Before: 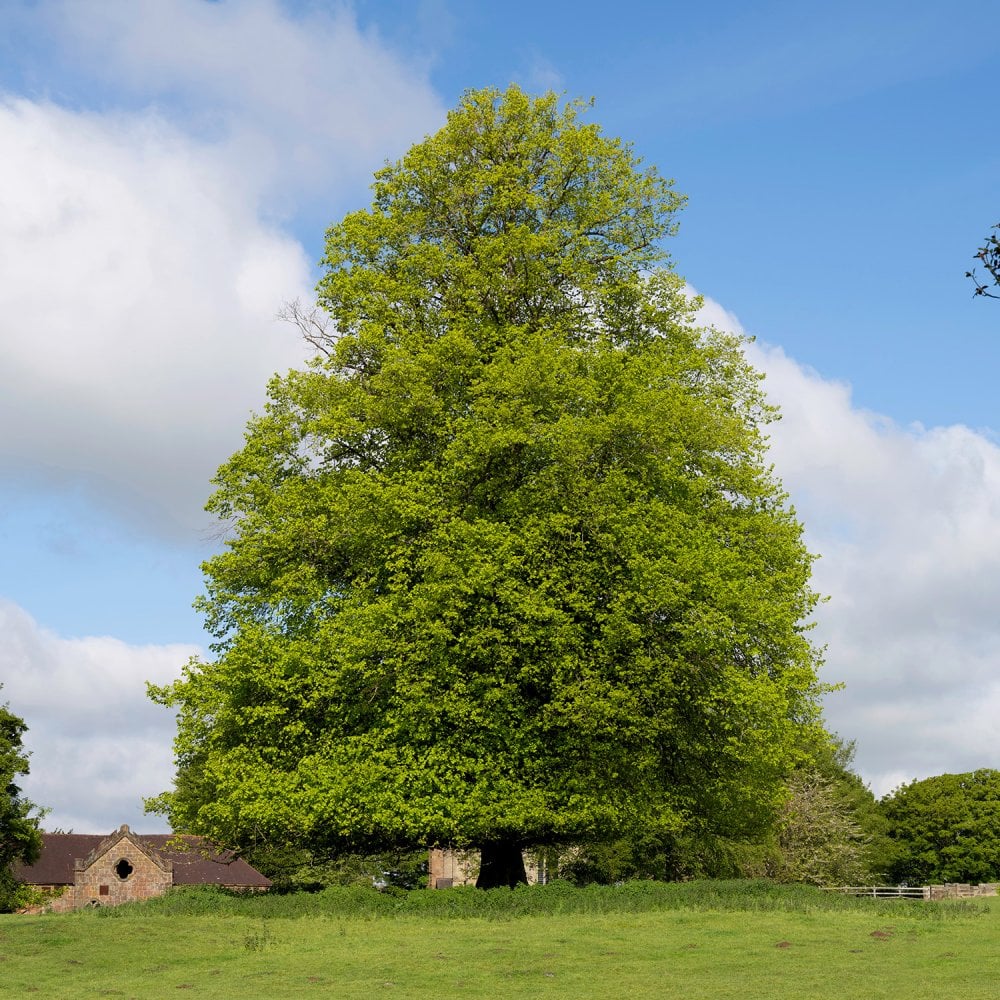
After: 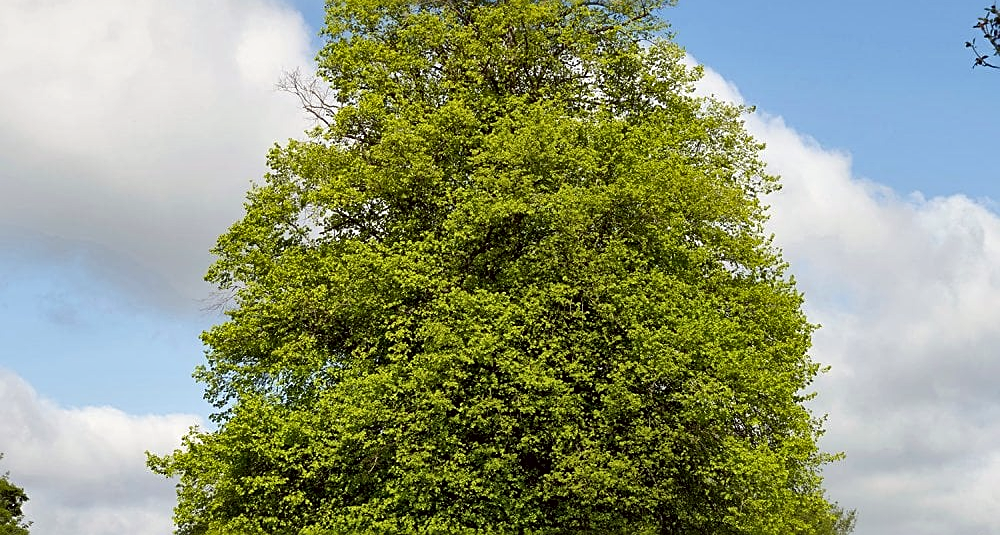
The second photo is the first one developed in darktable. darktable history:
sharpen: on, module defaults
crop and rotate: top 23.043%, bottom 23.437%
color correction: highlights a* -0.95, highlights b* 4.5, shadows a* 3.55
local contrast: mode bilateral grid, contrast 25, coarseness 60, detail 151%, midtone range 0.2
